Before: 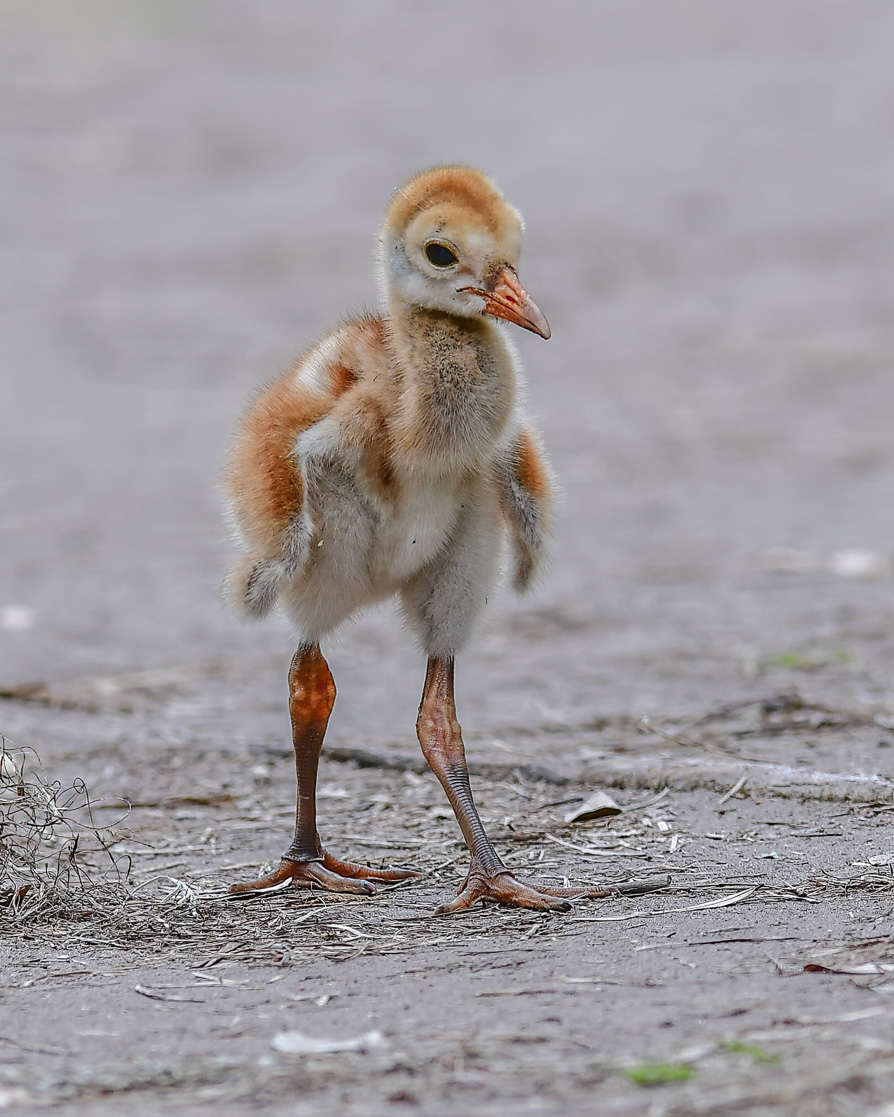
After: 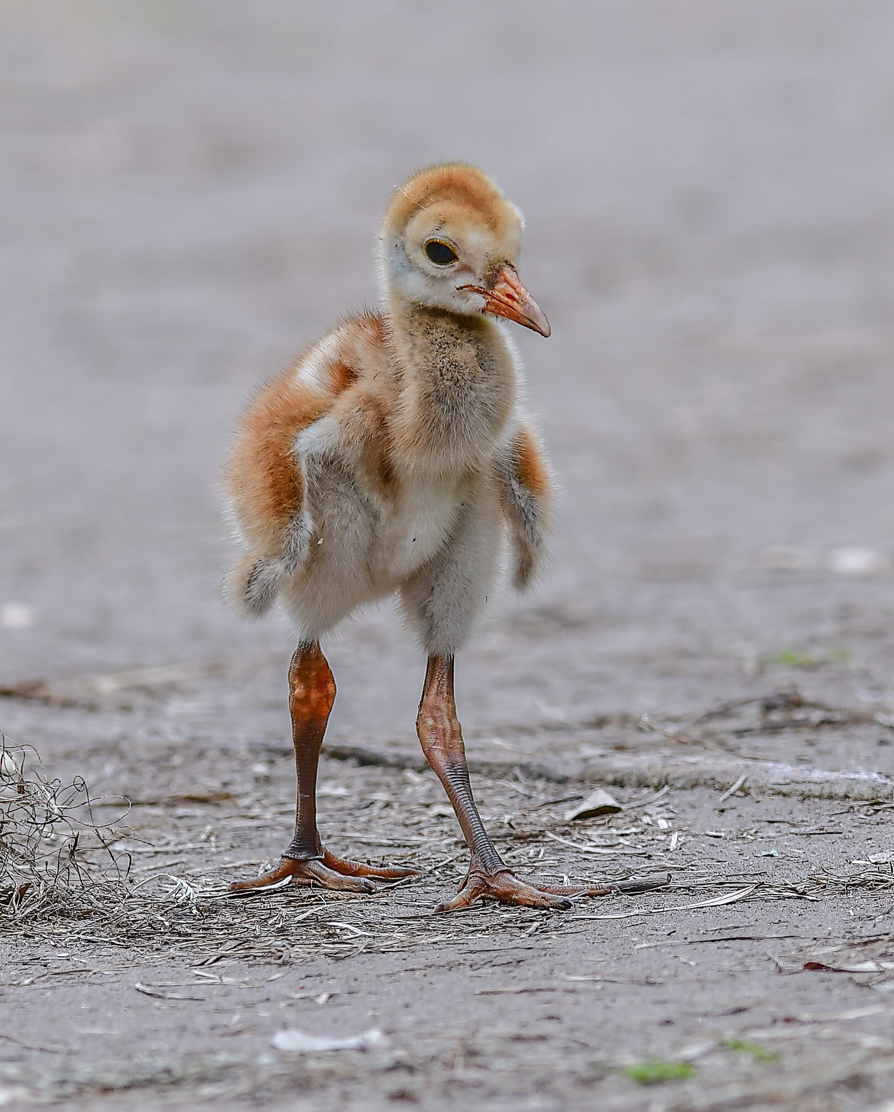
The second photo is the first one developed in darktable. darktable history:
crop: top 0.208%, bottom 0.195%
